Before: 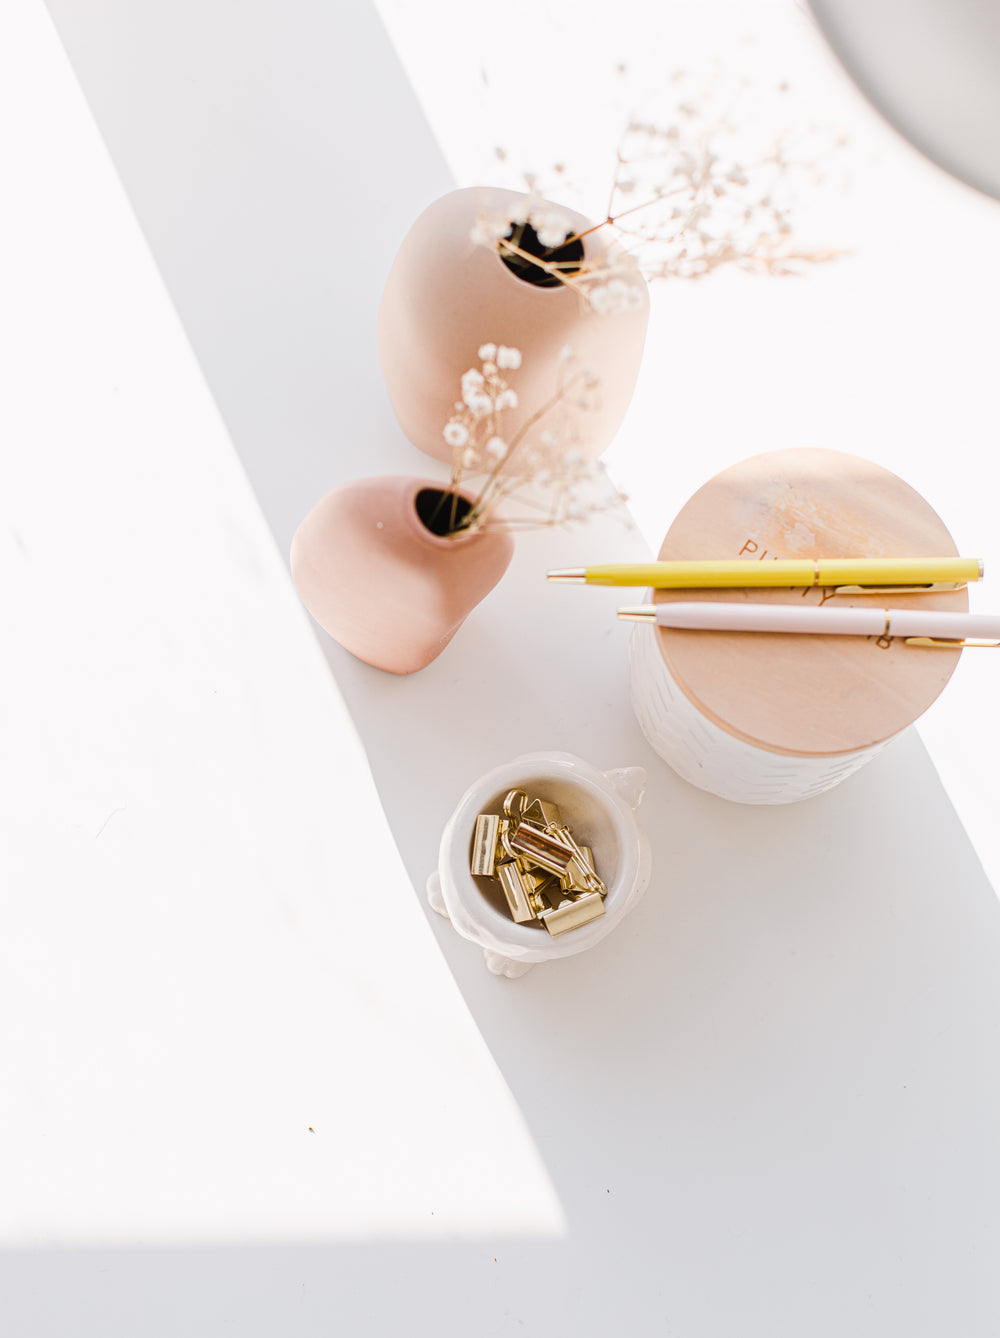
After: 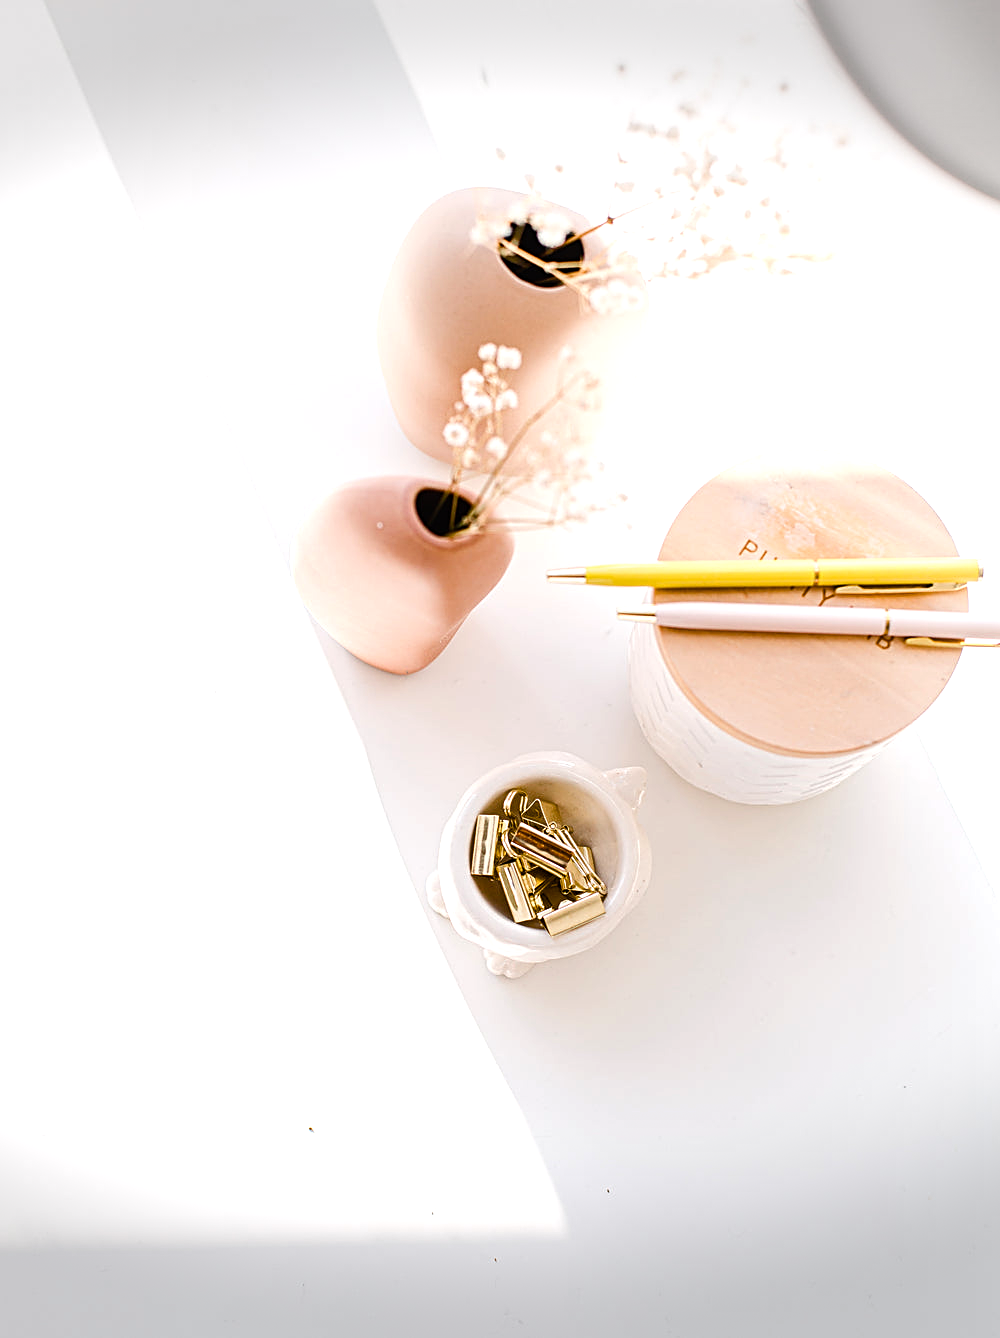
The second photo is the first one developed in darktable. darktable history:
sharpen: on, module defaults
color balance rgb: shadows lift › luminance -20%, power › hue 72.24°, highlights gain › luminance 15%, global offset › hue 171.6°, perceptual saturation grading › global saturation 14.09%, perceptual saturation grading › highlights -25%, perceptual saturation grading › shadows 25%, global vibrance 25%, contrast 10%
vignetting: fall-off start 100%, brightness -0.406, saturation -0.3, width/height ratio 1.324, dithering 8-bit output, unbound false
